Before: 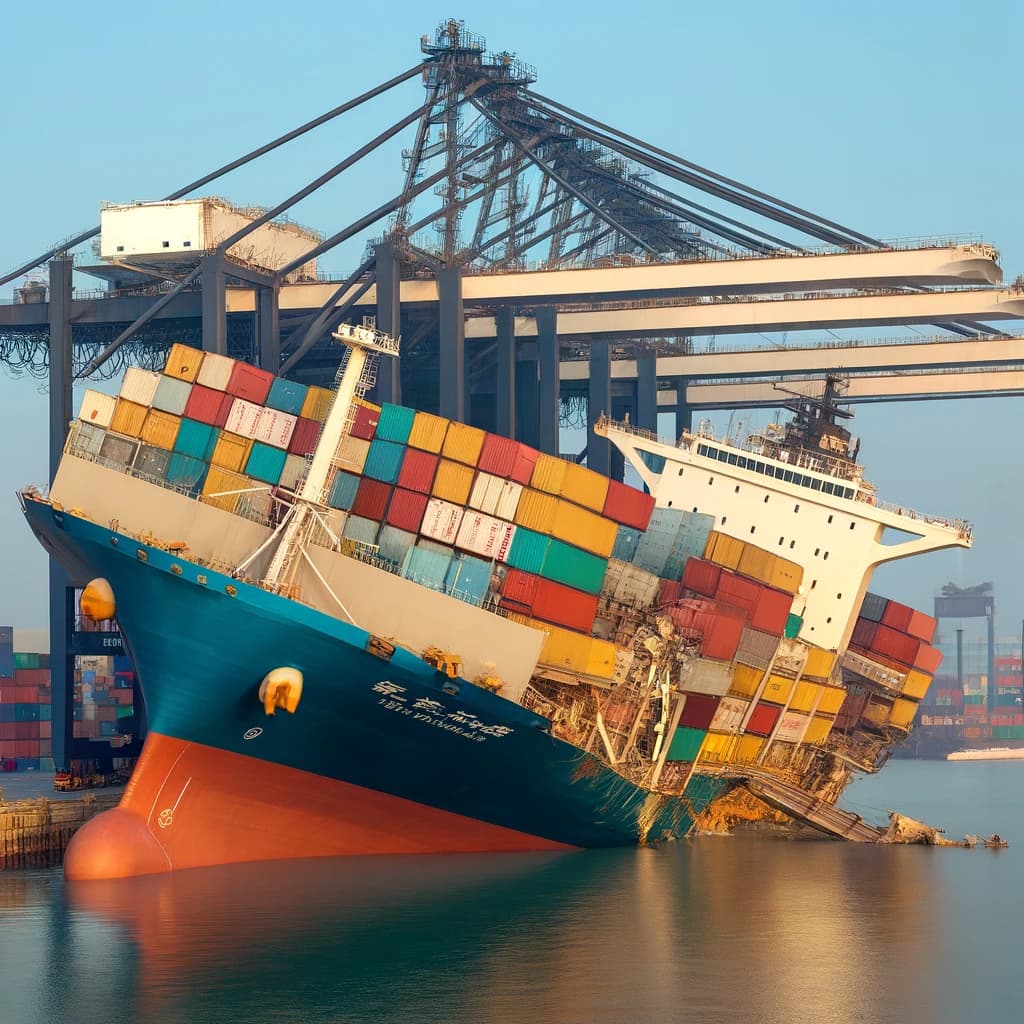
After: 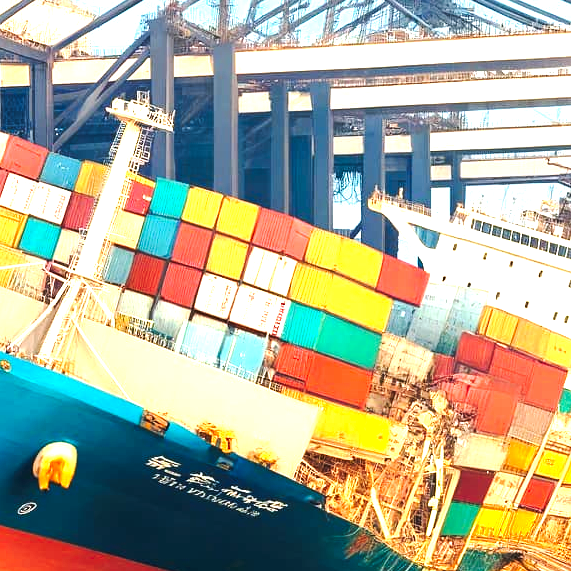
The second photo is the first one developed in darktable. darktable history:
tone equalizer: on, module defaults
crop and rotate: left 22.13%, top 22.054%, right 22.026%, bottom 22.102%
exposure: black level correction 0, exposure 1.675 EV, compensate exposure bias true, compensate highlight preservation false
tone curve: curves: ch0 [(0, 0) (0.003, 0.006) (0.011, 0.01) (0.025, 0.017) (0.044, 0.029) (0.069, 0.043) (0.1, 0.064) (0.136, 0.091) (0.177, 0.128) (0.224, 0.162) (0.277, 0.206) (0.335, 0.258) (0.399, 0.324) (0.468, 0.404) (0.543, 0.499) (0.623, 0.595) (0.709, 0.693) (0.801, 0.786) (0.898, 0.883) (1, 1)], preserve colors none
